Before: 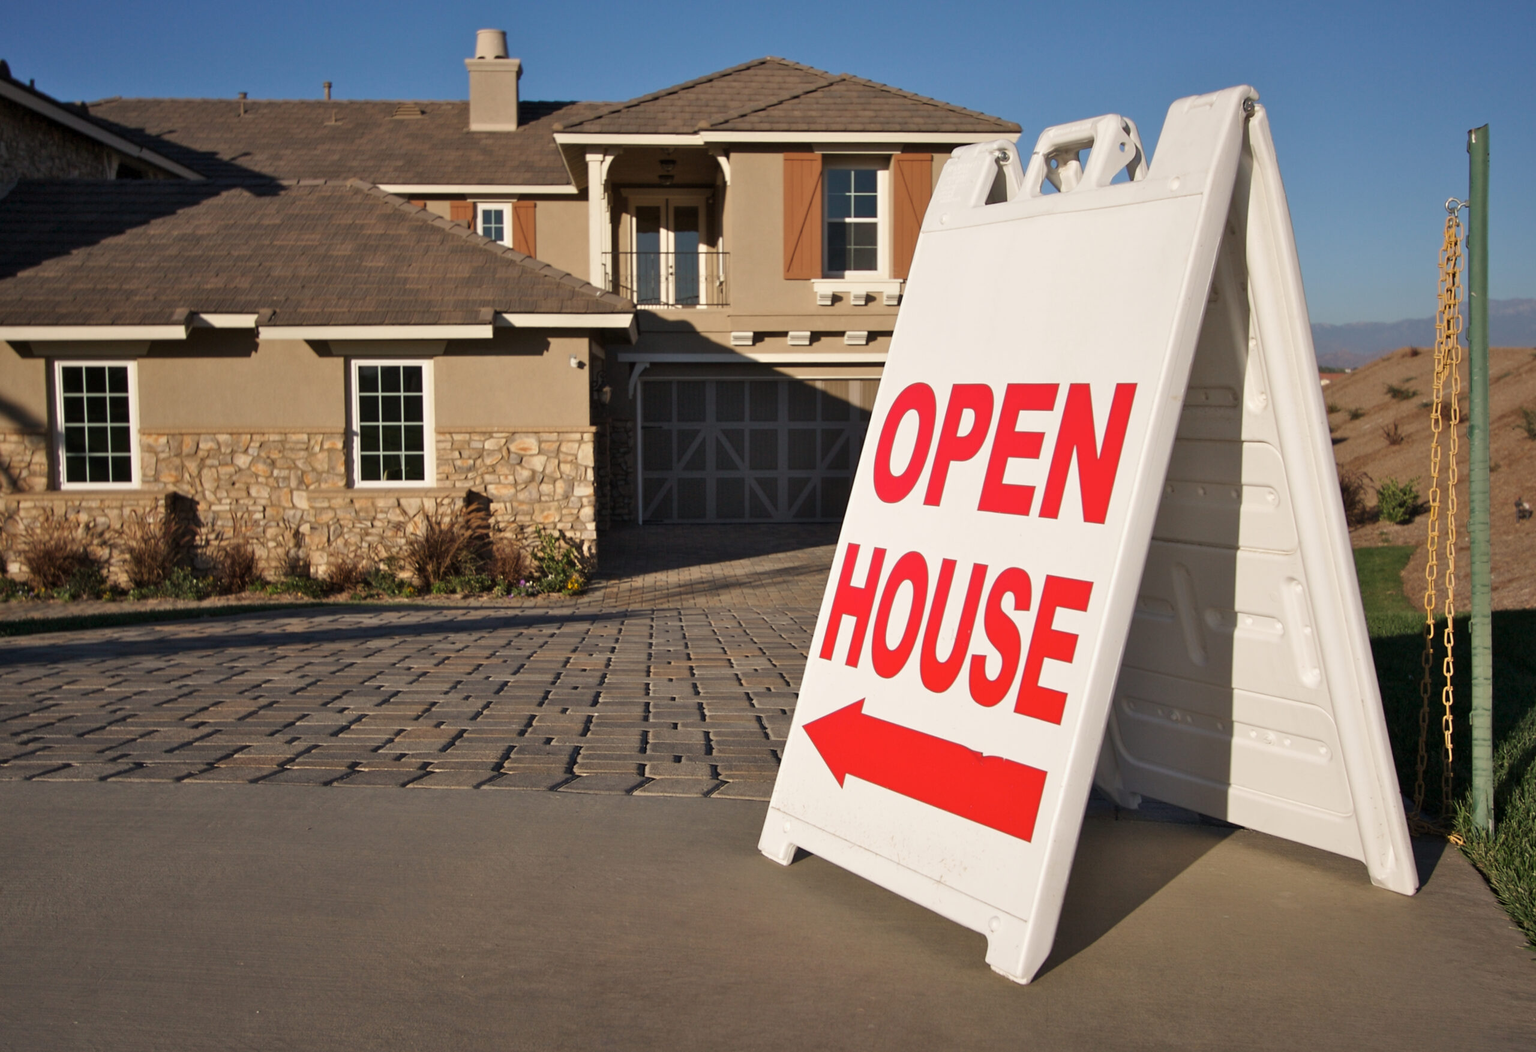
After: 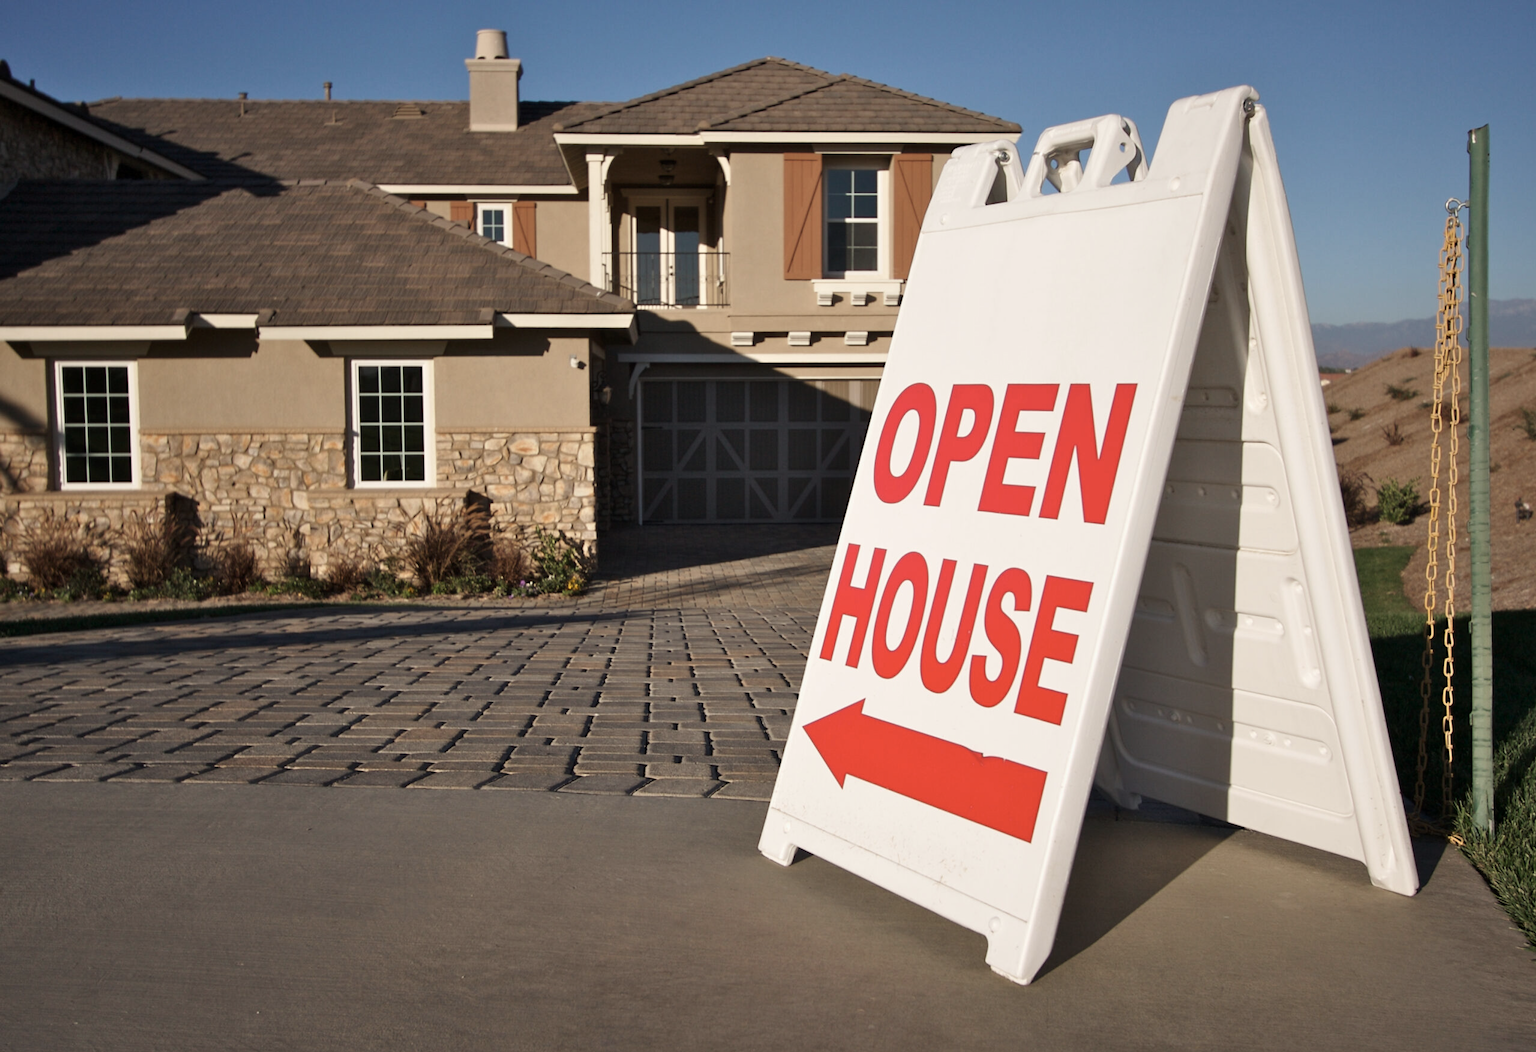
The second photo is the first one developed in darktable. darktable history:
contrast brightness saturation: contrast 0.113, saturation -0.17
